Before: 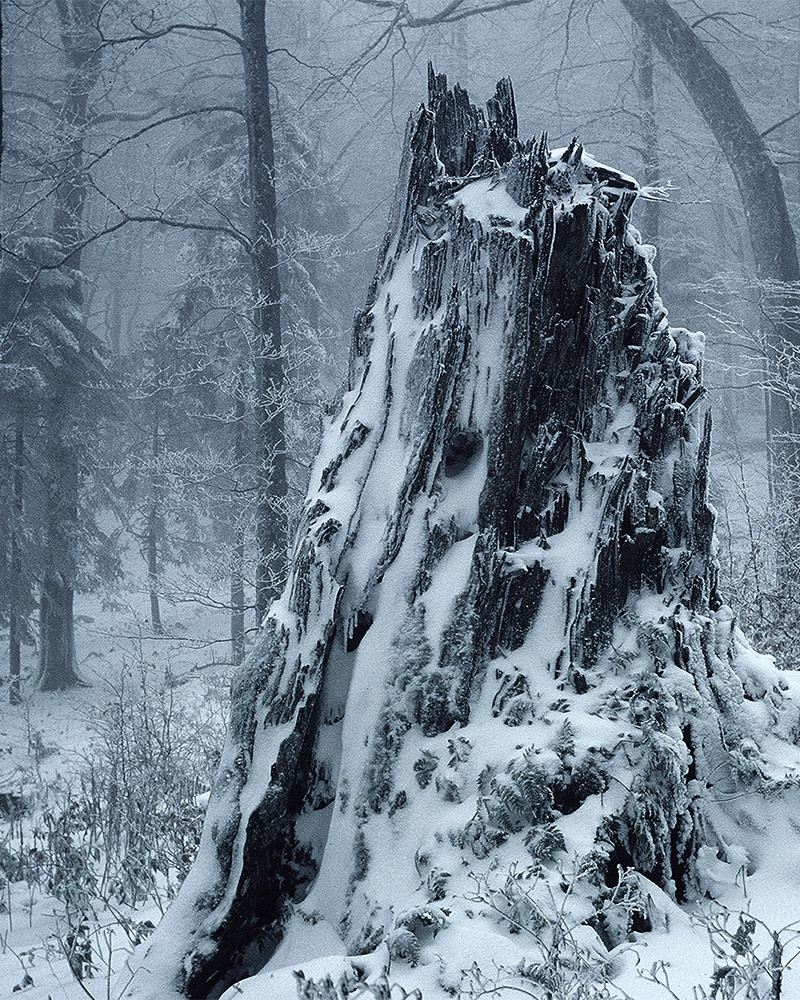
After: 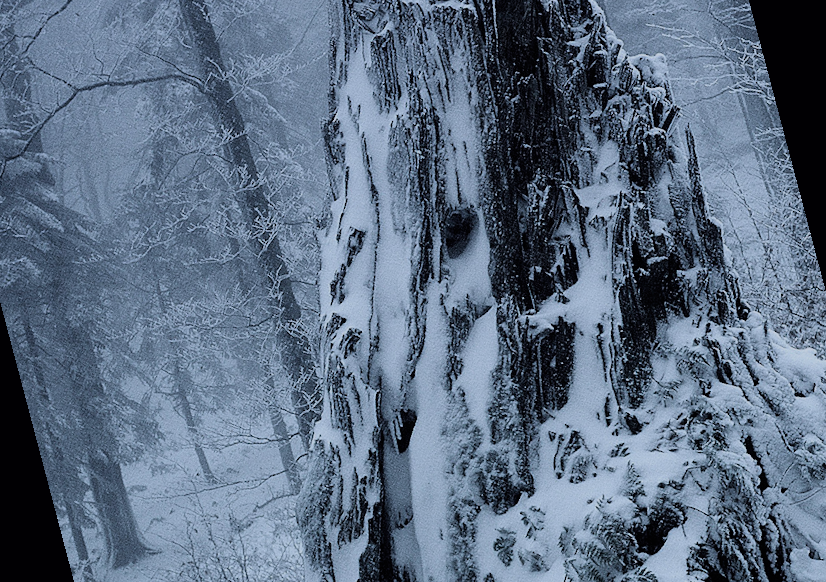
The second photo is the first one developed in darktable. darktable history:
color calibration: illuminant as shot in camera, x 0.358, y 0.373, temperature 4628.91 K
rotate and perspective: rotation -14.8°, crop left 0.1, crop right 0.903, crop top 0.25, crop bottom 0.748
filmic rgb: black relative exposure -7.15 EV, white relative exposure 5.36 EV, hardness 3.02, color science v6 (2022)
